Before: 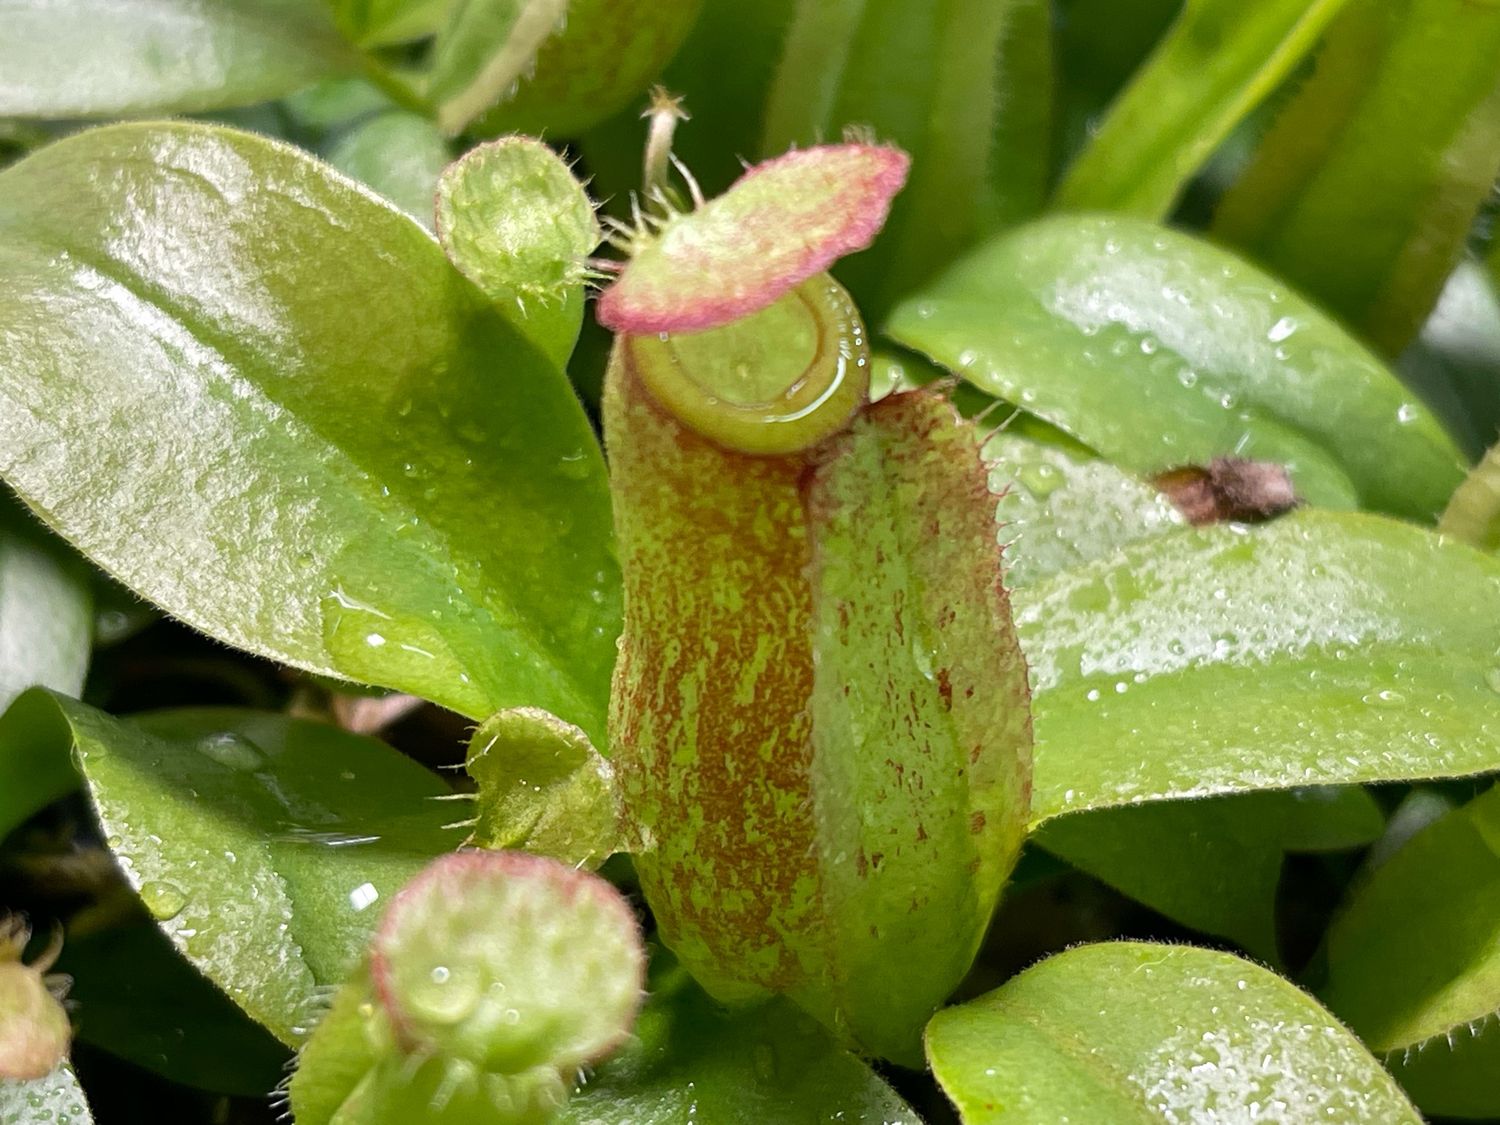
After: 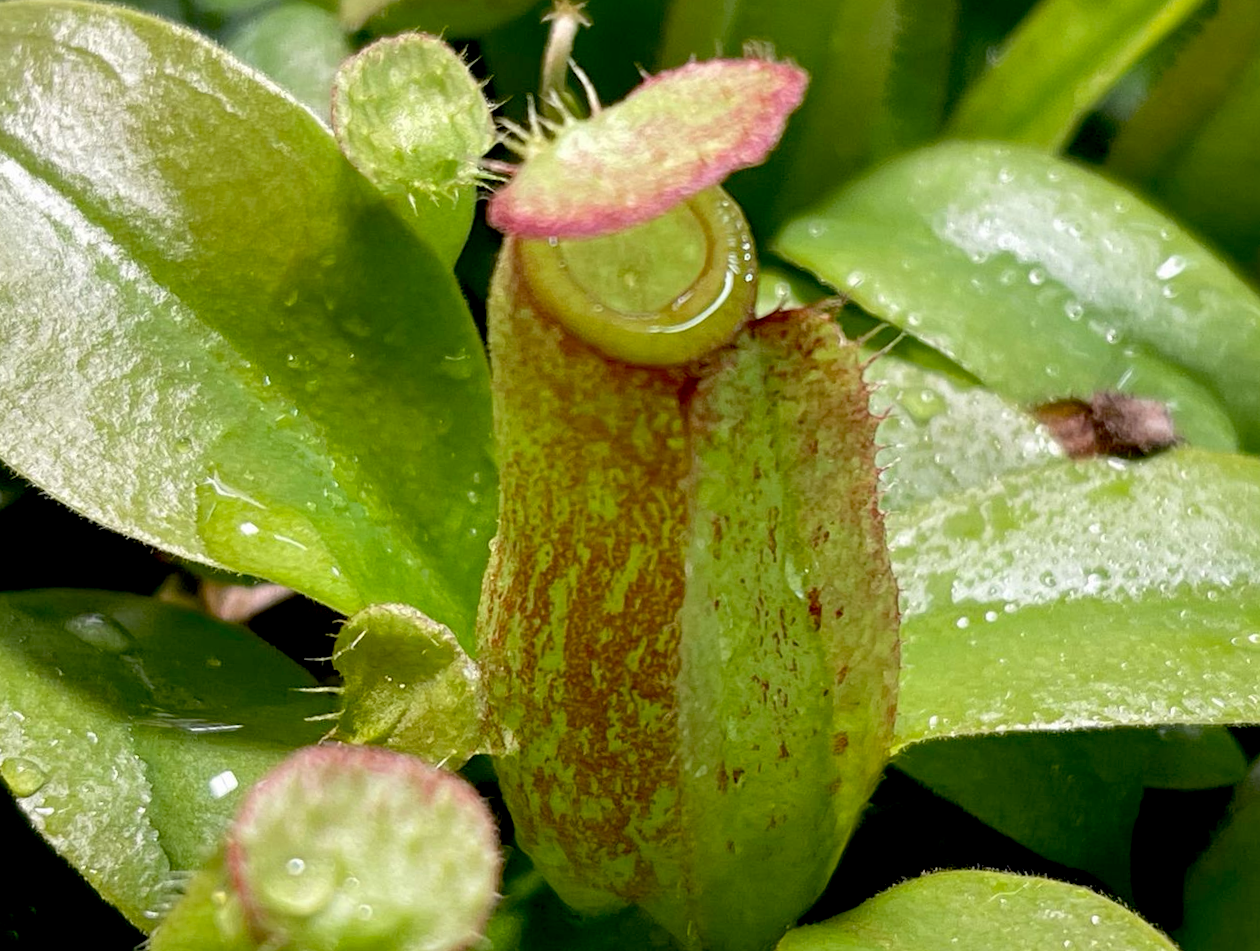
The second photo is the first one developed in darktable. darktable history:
crop and rotate: angle -3.09°, left 5.266%, top 5.158%, right 4.779%, bottom 4.306%
exposure: black level correction 0.017, exposure -0.009 EV, compensate highlight preservation false
